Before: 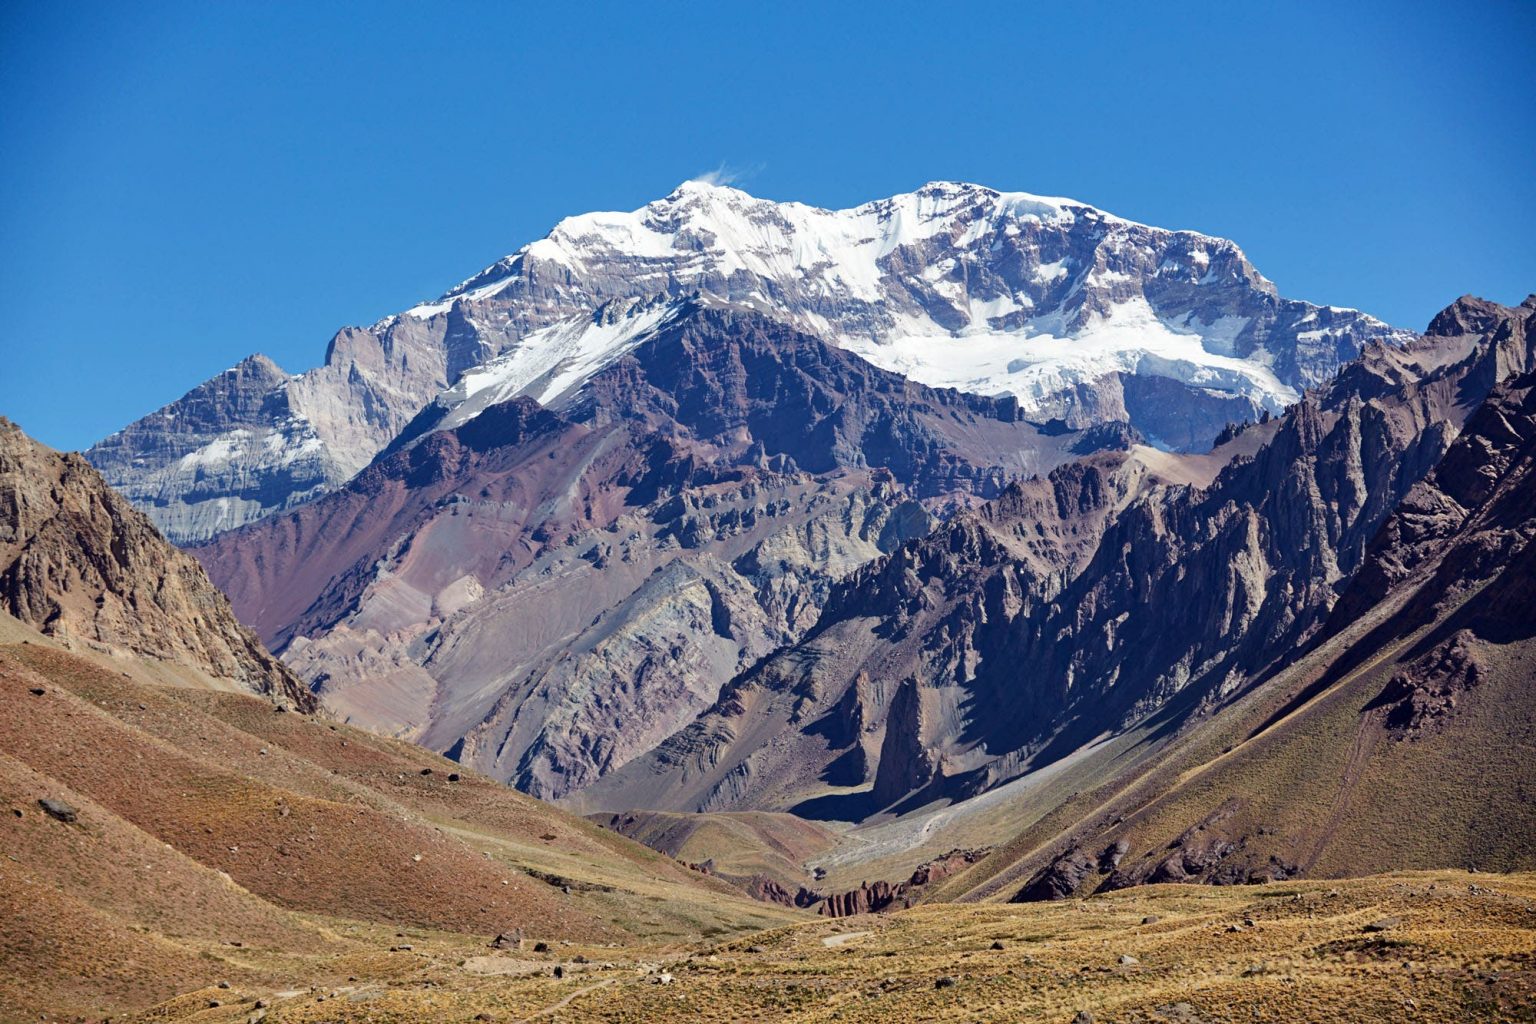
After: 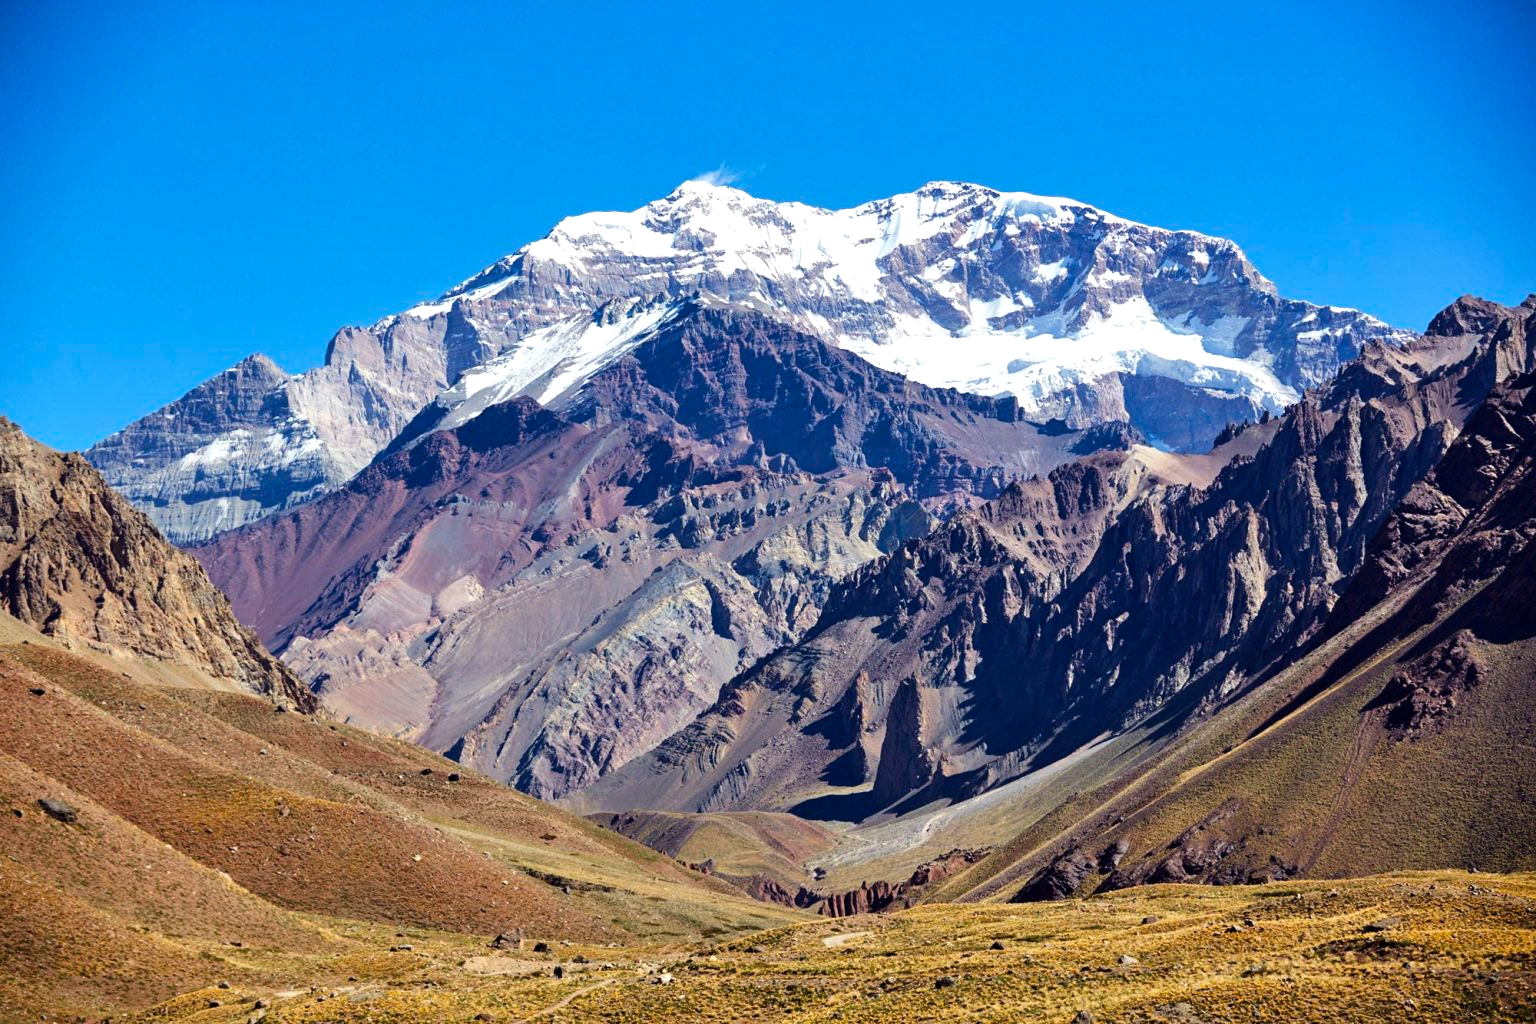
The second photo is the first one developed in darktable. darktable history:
color balance rgb: perceptual saturation grading › global saturation 20%, global vibrance 20%
tone equalizer: -8 EV -0.417 EV, -7 EV -0.389 EV, -6 EV -0.333 EV, -5 EV -0.222 EV, -3 EV 0.222 EV, -2 EV 0.333 EV, -1 EV 0.389 EV, +0 EV 0.417 EV, edges refinement/feathering 500, mask exposure compensation -1.57 EV, preserve details no
